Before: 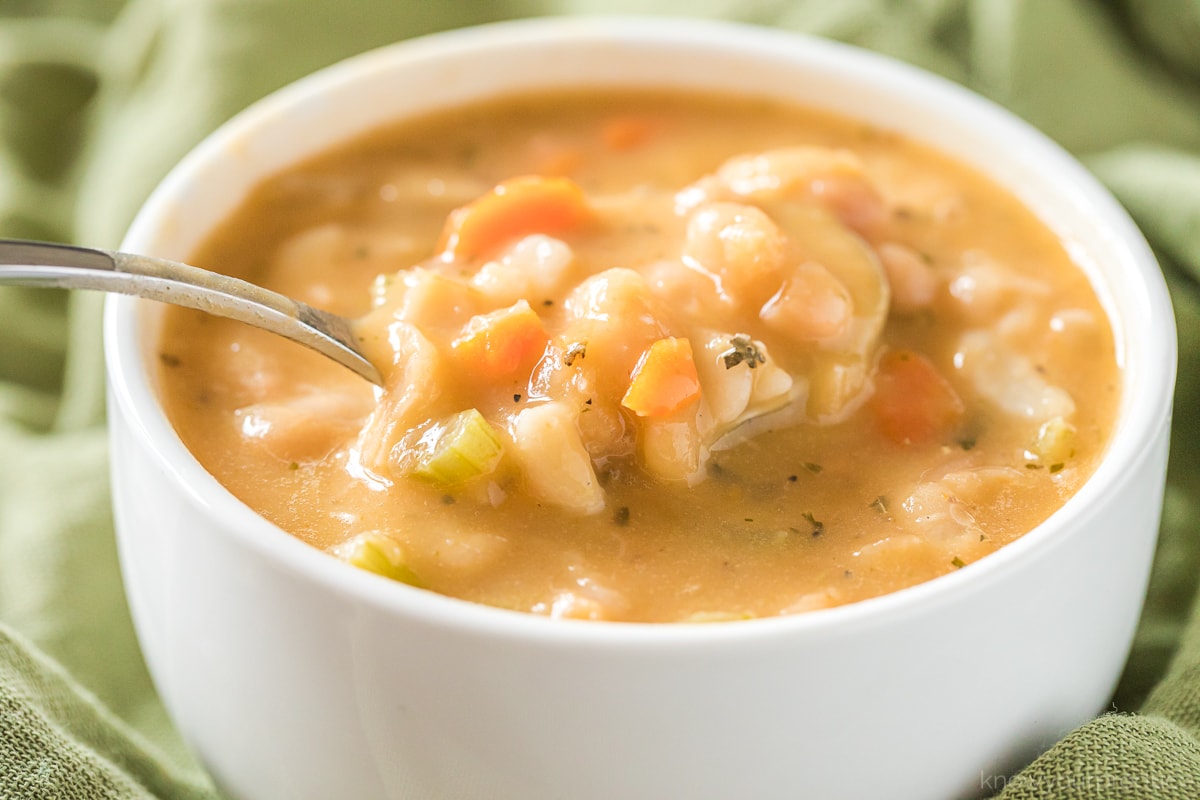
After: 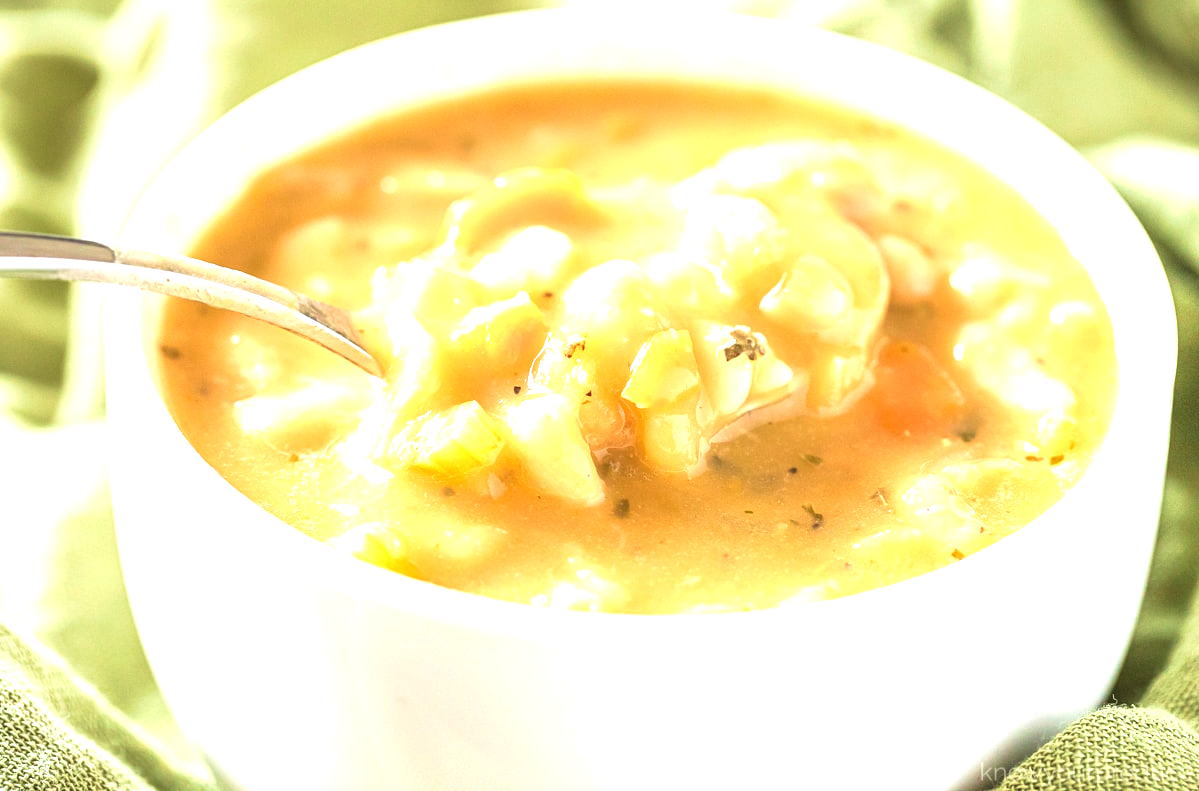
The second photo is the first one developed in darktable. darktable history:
crop: top 1.049%, right 0.001%
exposure: black level correction 0, exposure 1.2 EV, compensate exposure bias true, compensate highlight preservation false
velvia: on, module defaults
